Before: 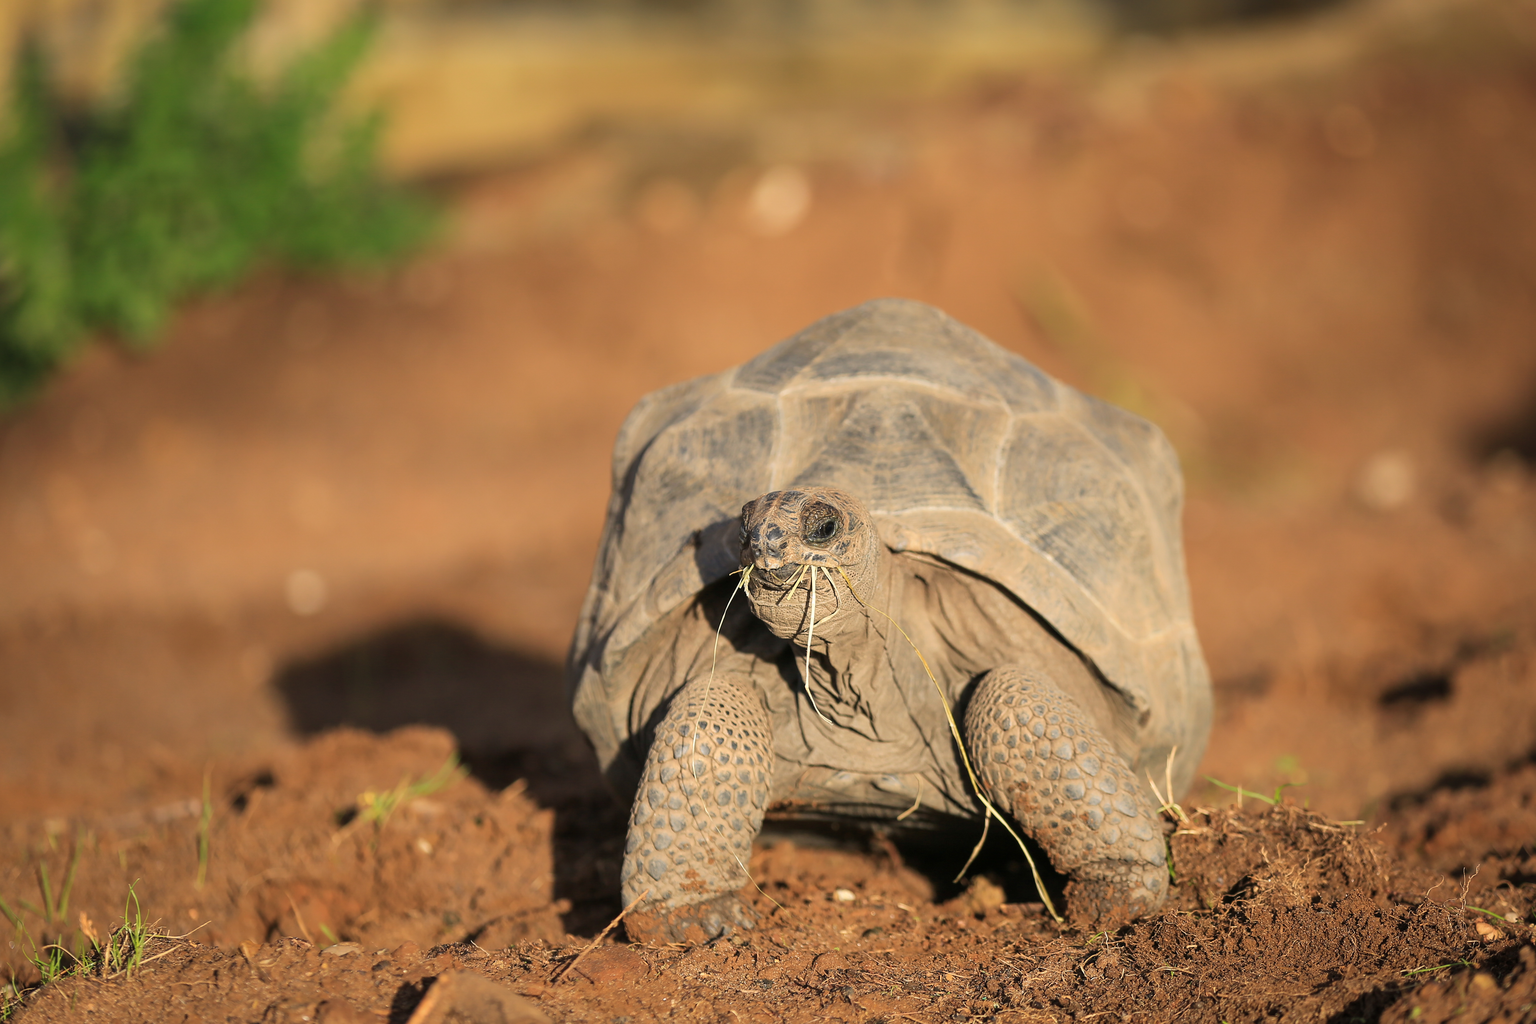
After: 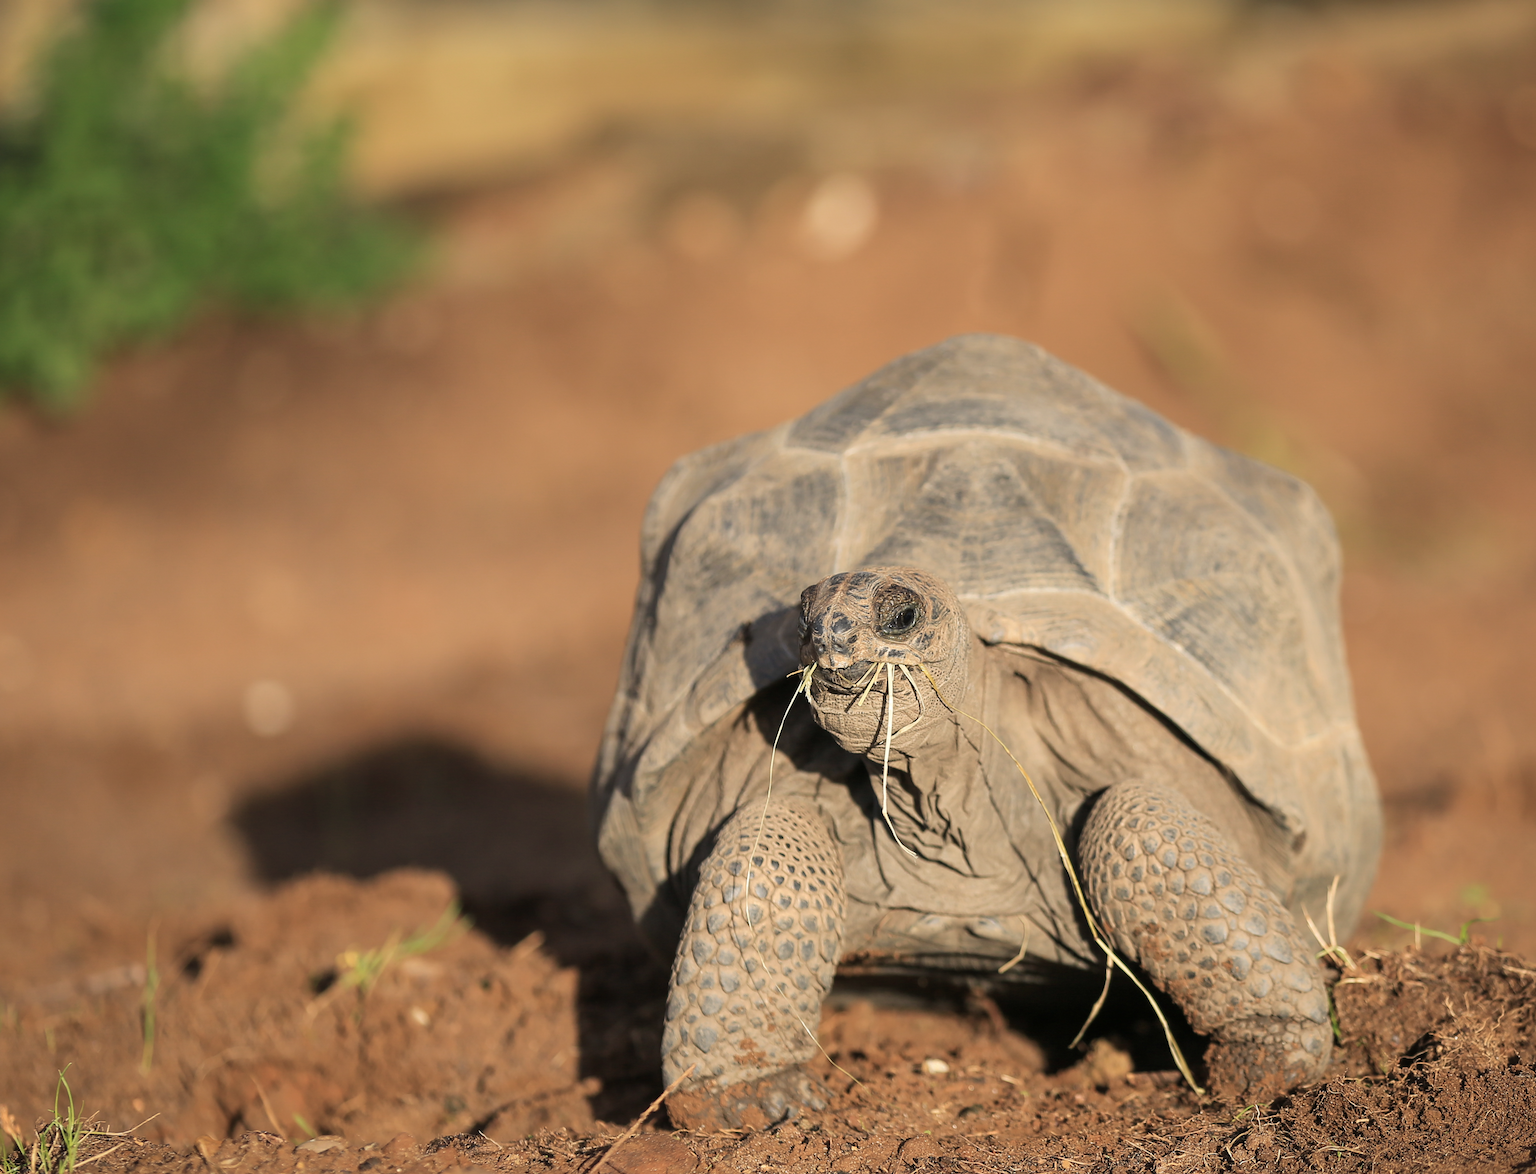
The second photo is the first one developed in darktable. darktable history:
crop and rotate: angle 1.13°, left 4.487%, top 0.968%, right 11.515%, bottom 2.656%
color correction: highlights b* 0.021, saturation 0.846
